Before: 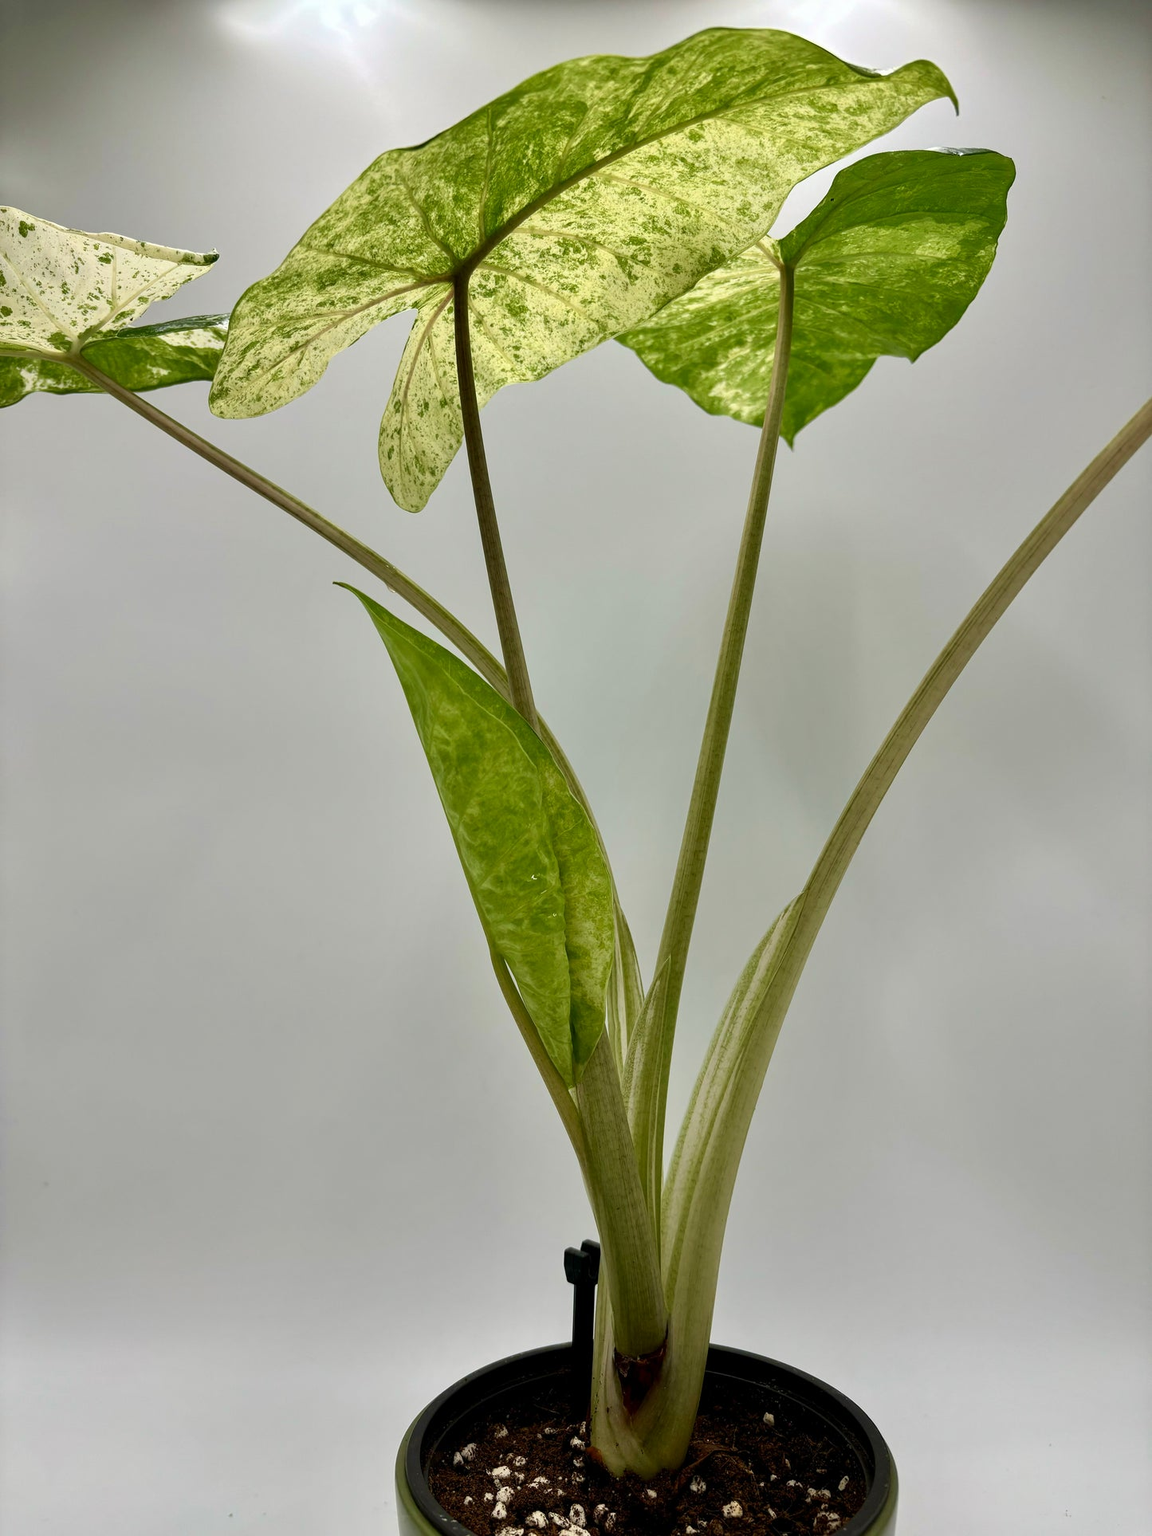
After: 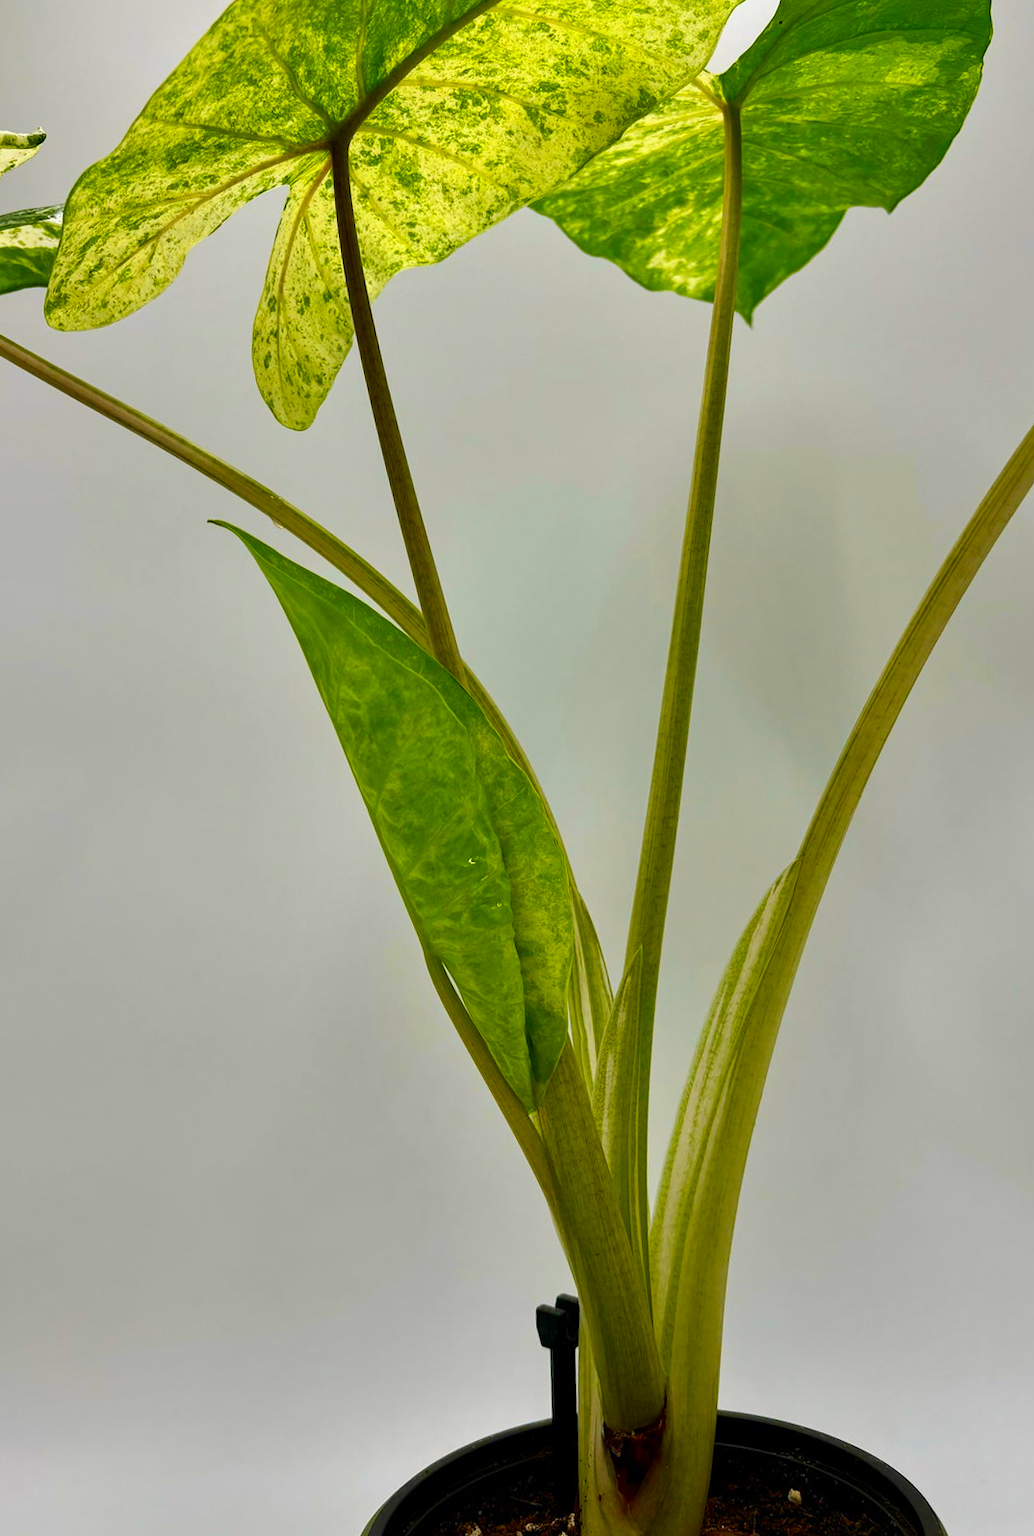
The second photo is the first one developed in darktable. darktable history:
rotate and perspective: rotation -3.52°, crop left 0.036, crop right 0.964, crop top 0.081, crop bottom 0.919
crop and rotate: left 13.15%, top 5.251%, right 12.609%
color contrast: green-magenta contrast 1.55, blue-yellow contrast 1.83
white balance: red 1, blue 1
